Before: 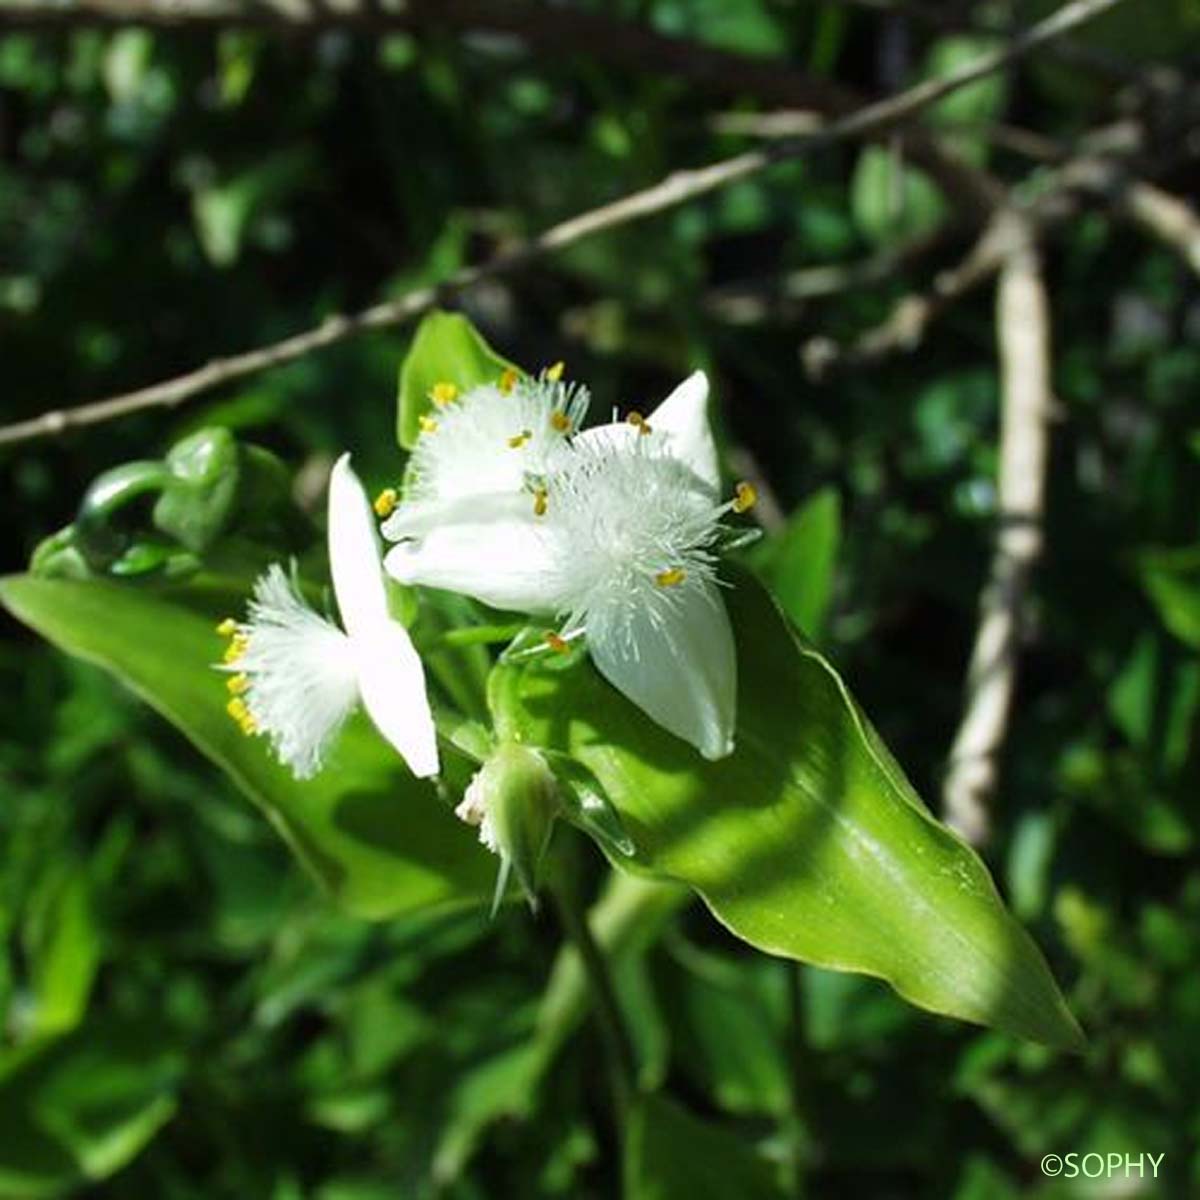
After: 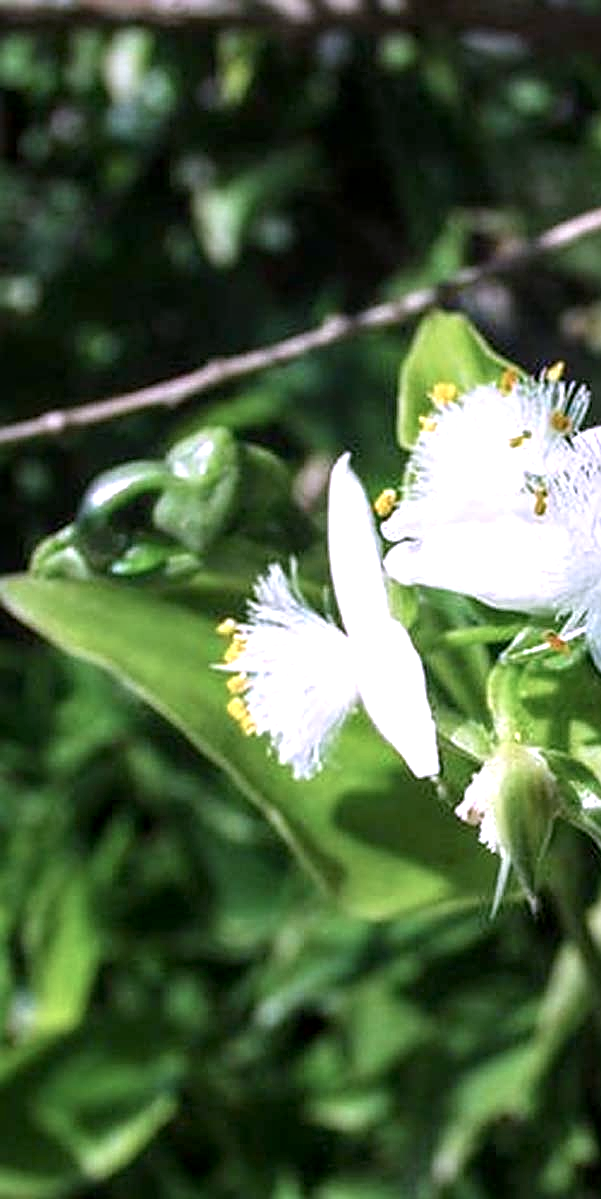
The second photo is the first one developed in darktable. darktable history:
crop and rotate: left 0.005%, top 0%, right 49.847%
exposure: black level correction 0.001, exposure 0.498 EV, compensate highlight preservation false
local contrast: on, module defaults
sharpen: amount 0.541
color correction: highlights a* 15.07, highlights b* -25.58
